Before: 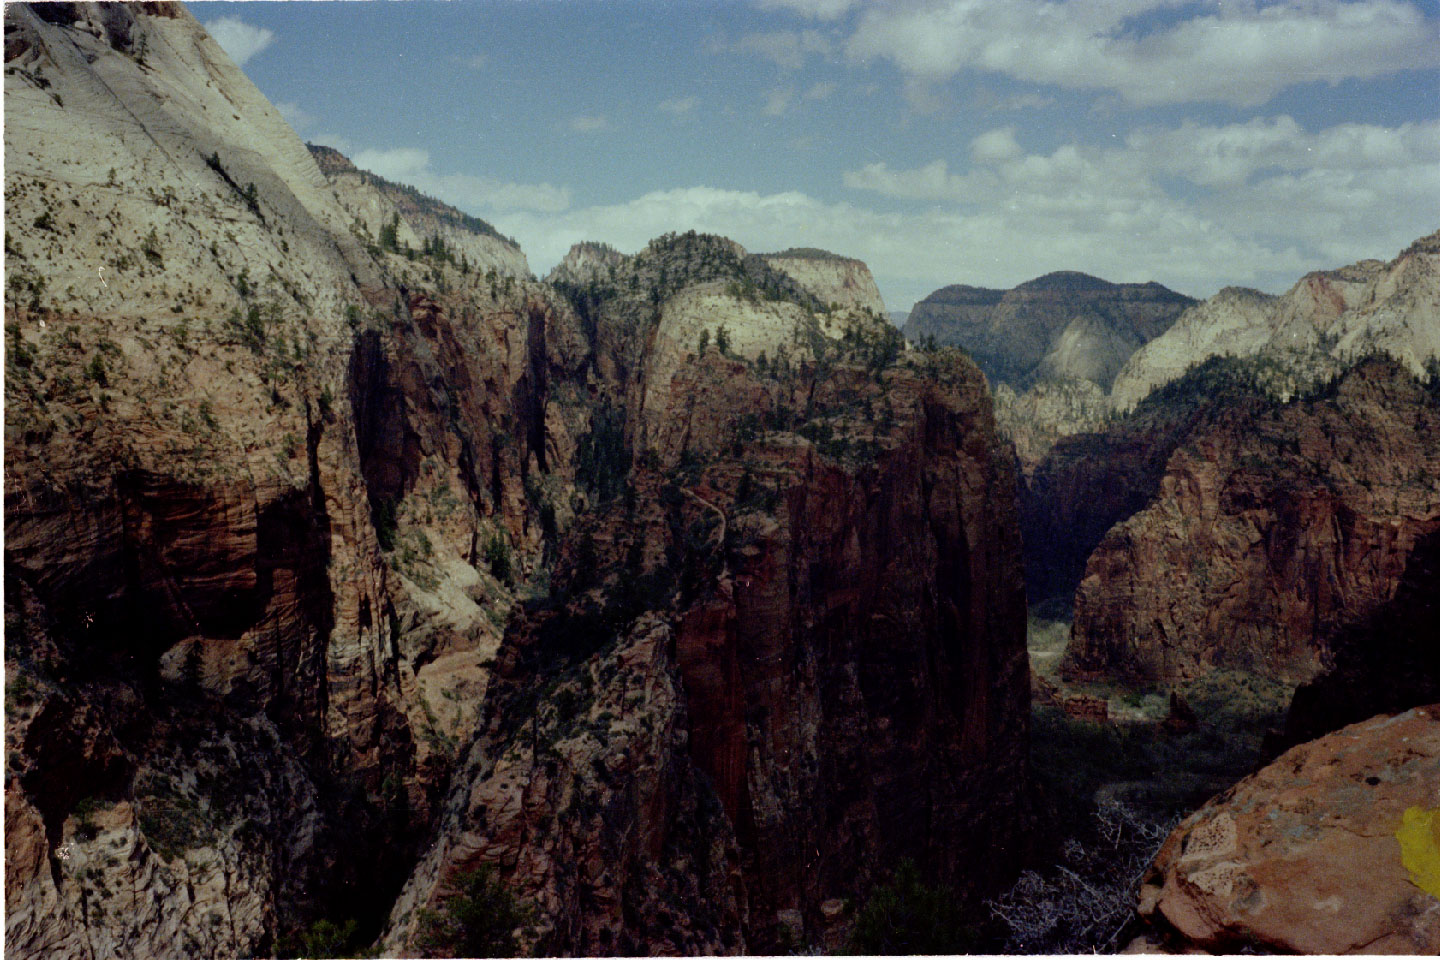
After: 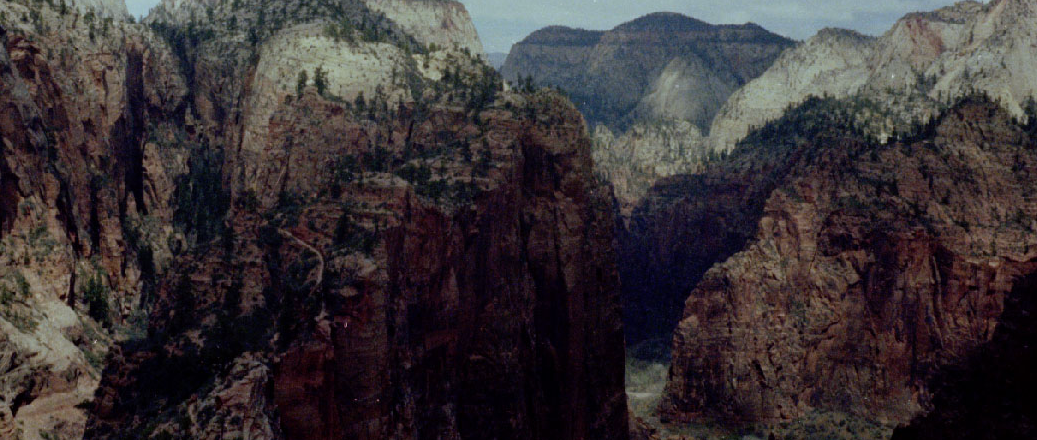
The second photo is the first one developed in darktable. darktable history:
exposure: exposure -0.072 EV, compensate highlight preservation false
color calibration: illuminant as shot in camera, x 0.358, y 0.373, temperature 4628.91 K
crop and rotate: left 27.938%, top 27.046%, bottom 27.046%
